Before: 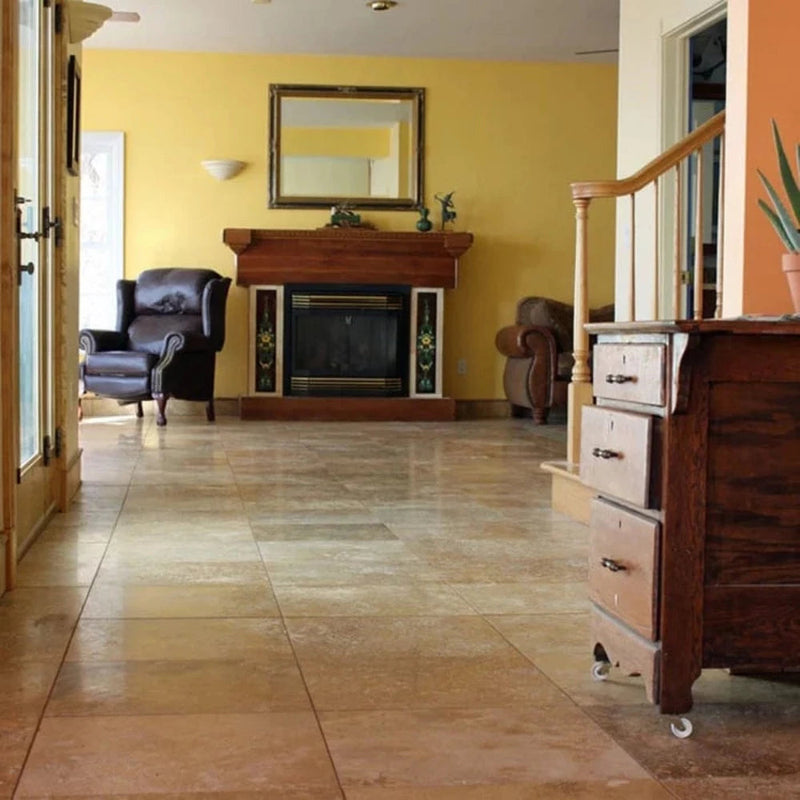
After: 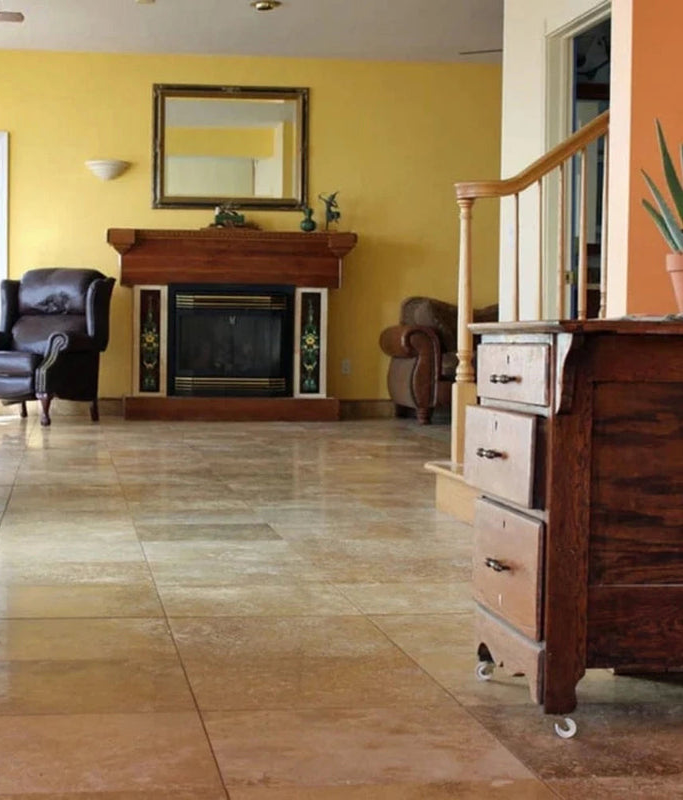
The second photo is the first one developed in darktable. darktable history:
shadows and highlights: low approximation 0.01, soften with gaussian
crop and rotate: left 14.613%
